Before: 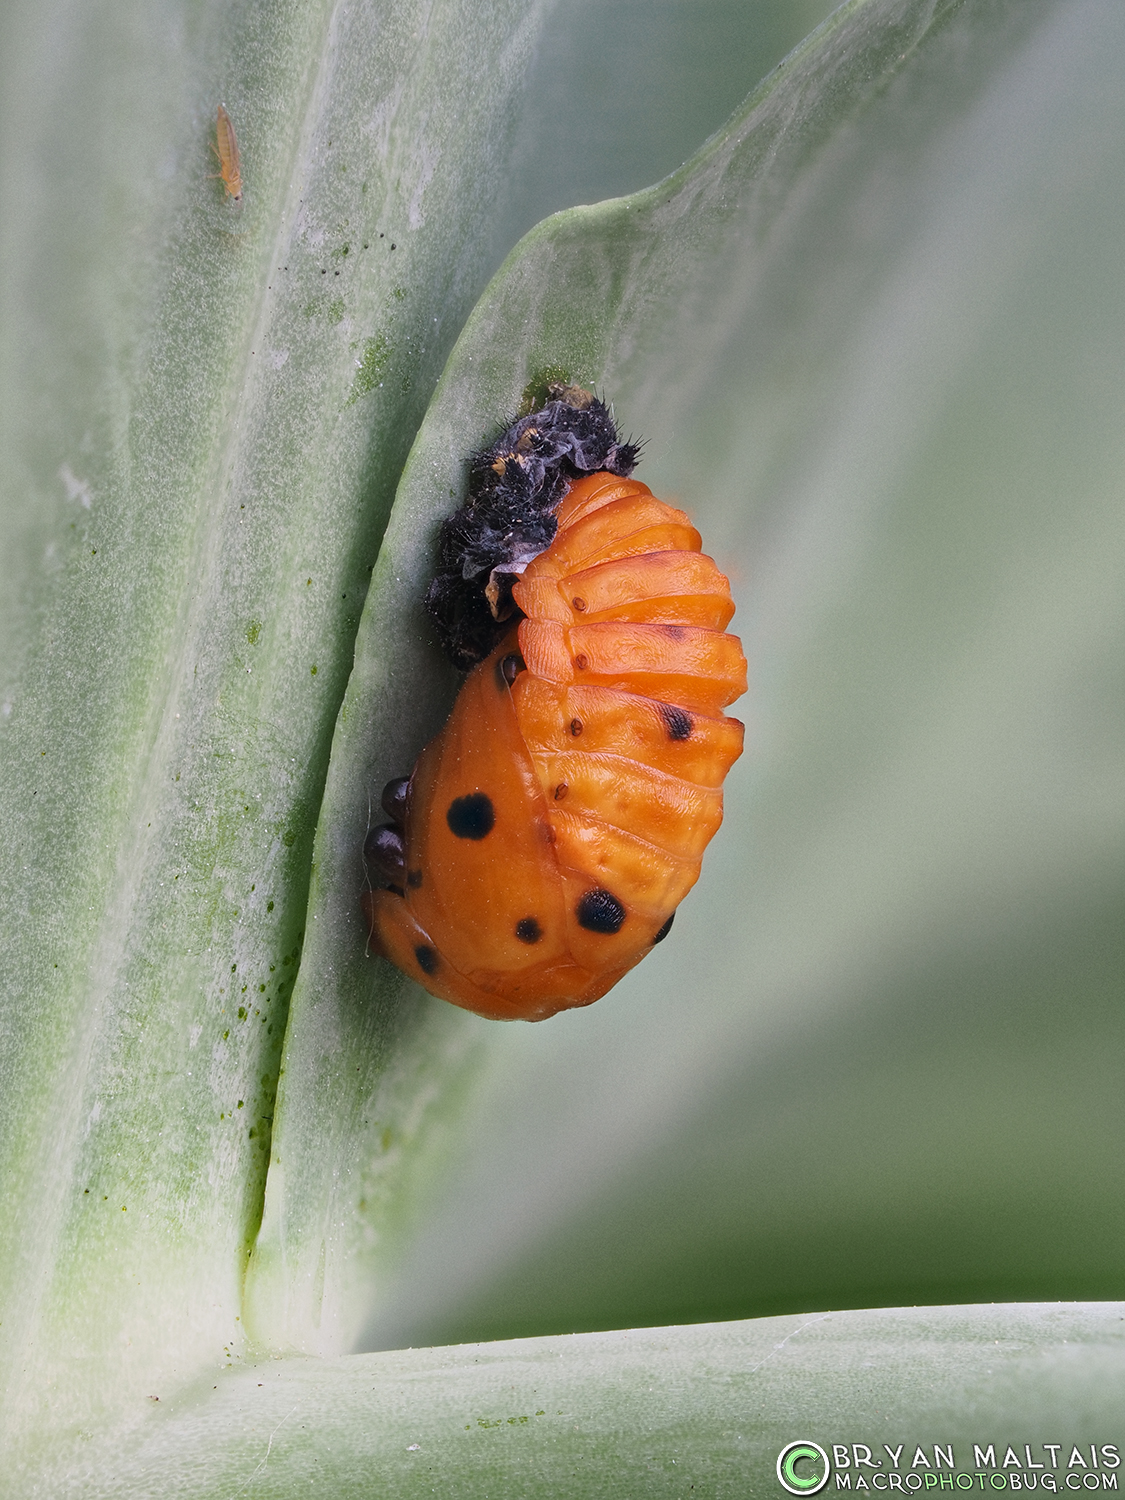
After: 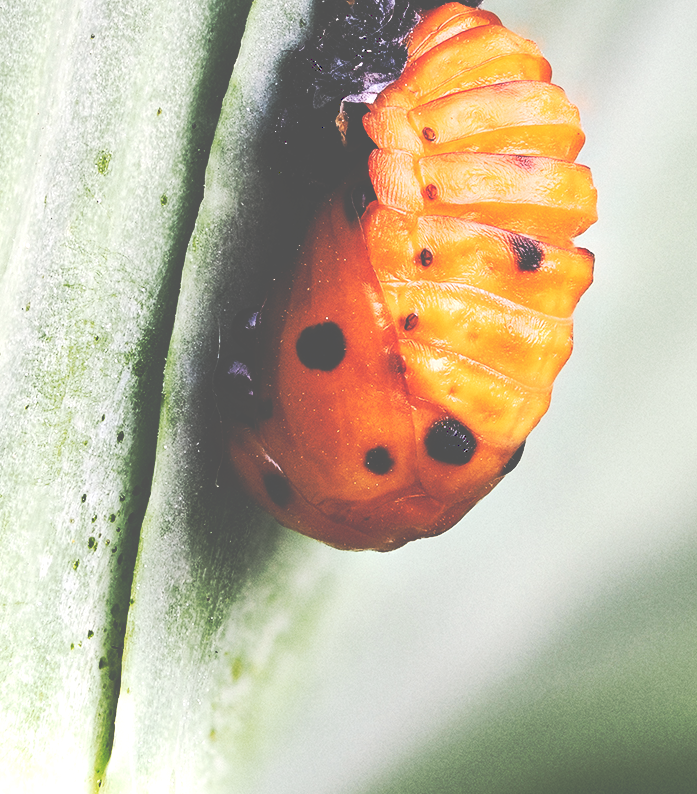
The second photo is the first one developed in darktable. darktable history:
crop: left 13.359%, top 31.356%, right 24.65%, bottom 15.644%
tone equalizer: -8 EV -1.12 EV, -7 EV -1 EV, -6 EV -0.837 EV, -5 EV -0.613 EV, -3 EV 0.569 EV, -2 EV 0.895 EV, -1 EV 0.992 EV, +0 EV 1.07 EV, edges refinement/feathering 500, mask exposure compensation -1.57 EV, preserve details no
tone curve: curves: ch0 [(0, 0) (0.003, 0.334) (0.011, 0.338) (0.025, 0.338) (0.044, 0.338) (0.069, 0.339) (0.1, 0.342) (0.136, 0.343) (0.177, 0.349) (0.224, 0.36) (0.277, 0.385) (0.335, 0.42) (0.399, 0.465) (0.468, 0.535) (0.543, 0.632) (0.623, 0.73) (0.709, 0.814) (0.801, 0.879) (0.898, 0.935) (1, 1)], preserve colors none
